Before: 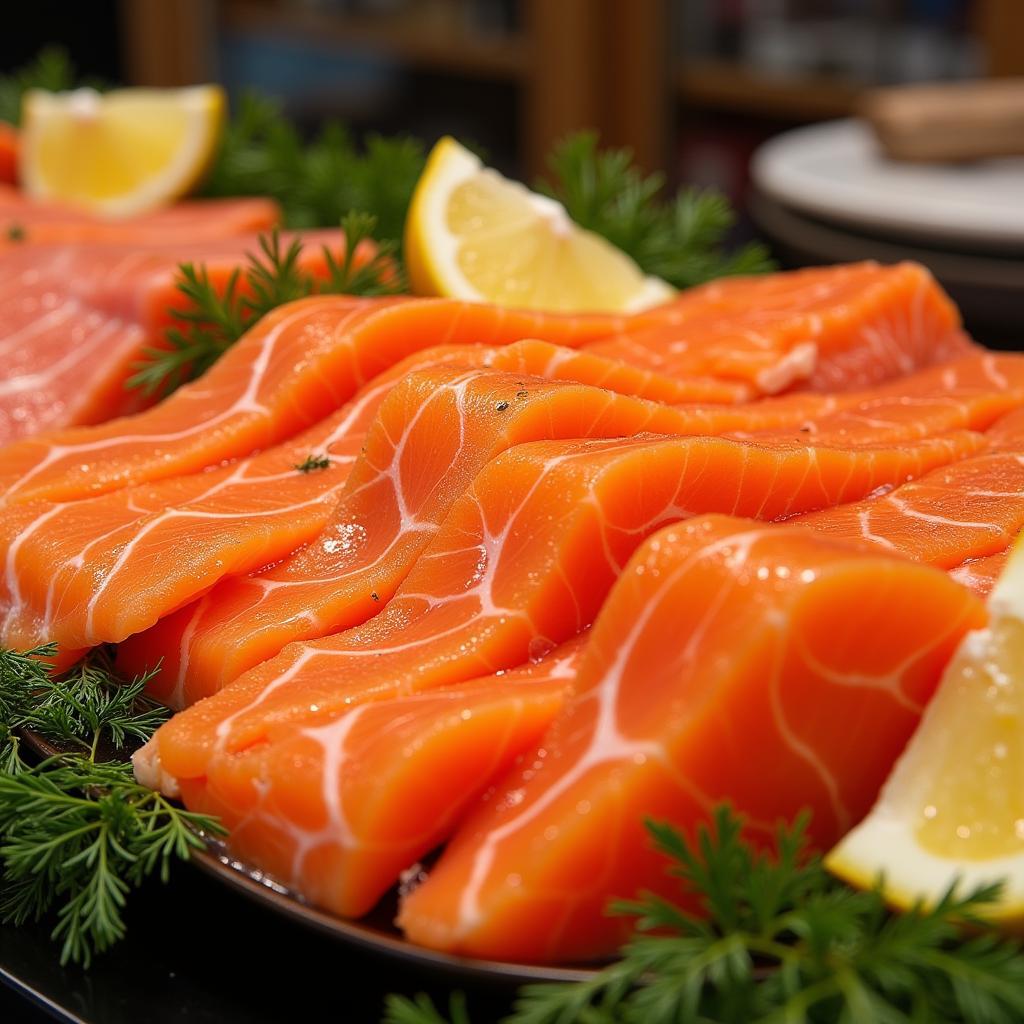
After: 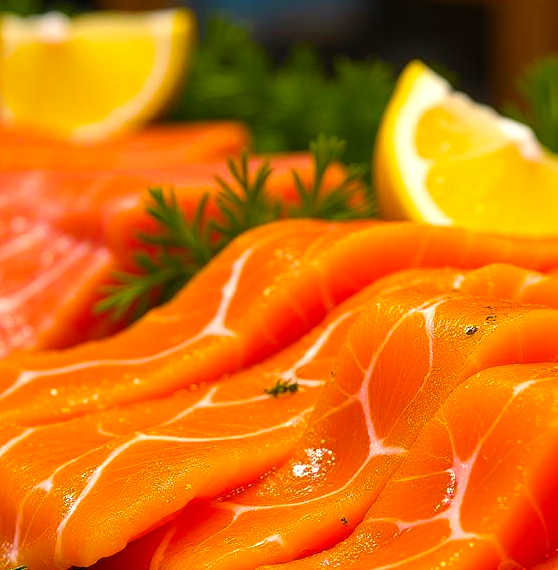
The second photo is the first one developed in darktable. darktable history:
color balance rgb: shadows lift › chroma 0.886%, shadows lift › hue 110.38°, linear chroma grading › global chroma 20.216%, perceptual saturation grading › global saturation 25.473%, perceptual brilliance grading › global brilliance 10.681%
crop and rotate: left 3.07%, top 7.445%, right 42.369%, bottom 36.878%
